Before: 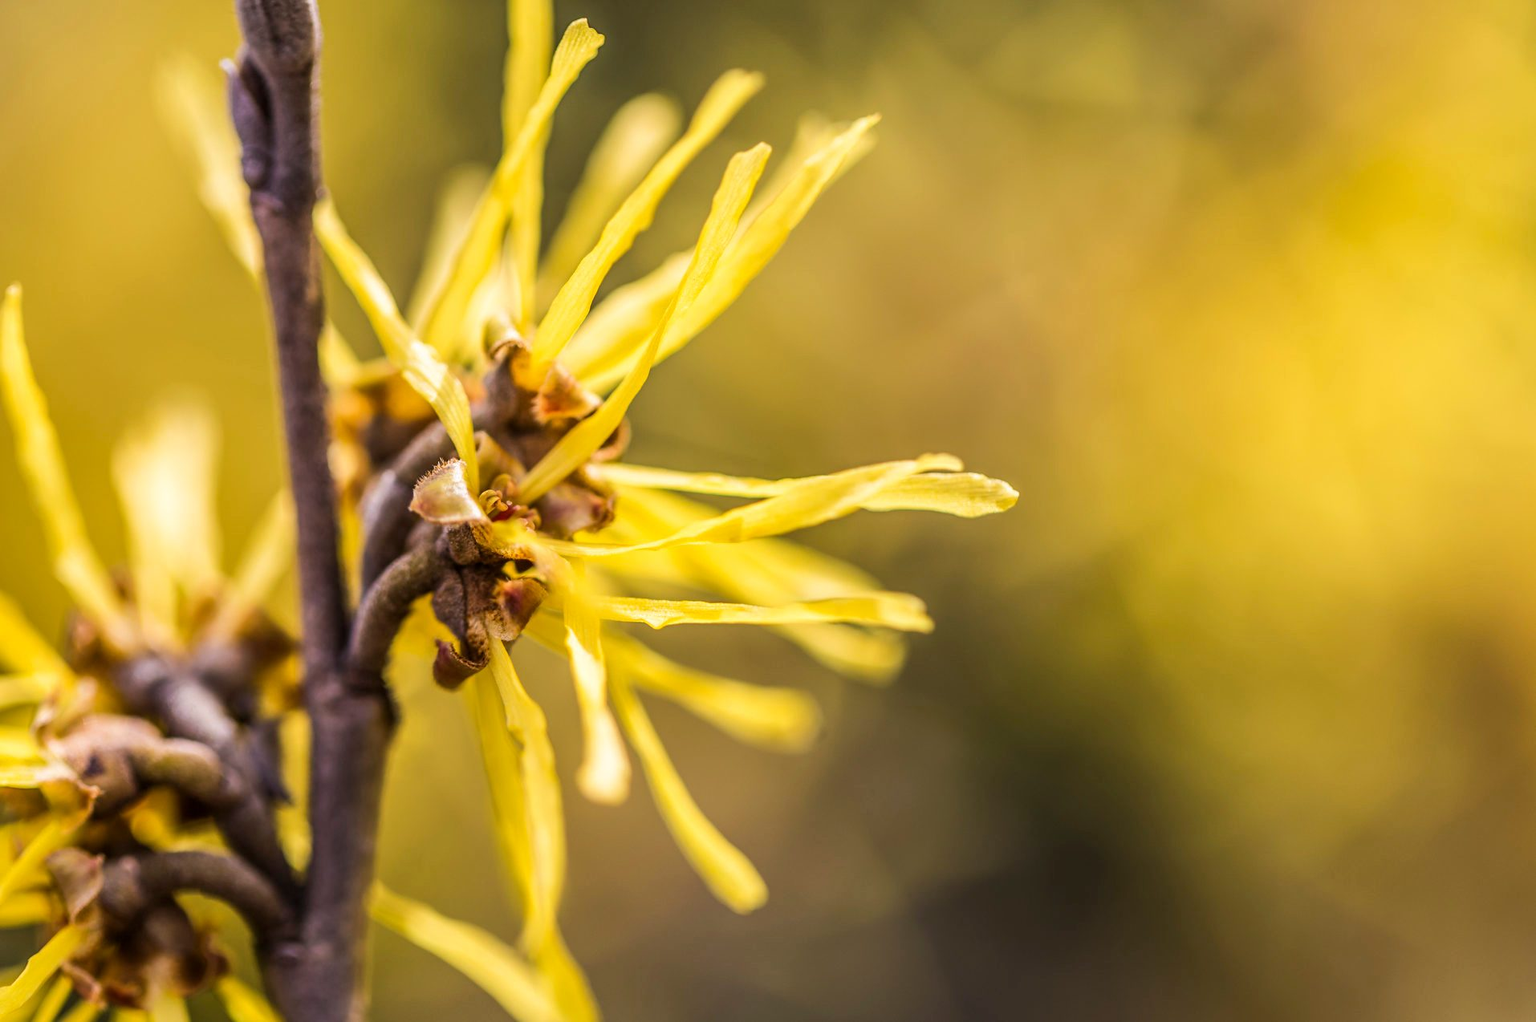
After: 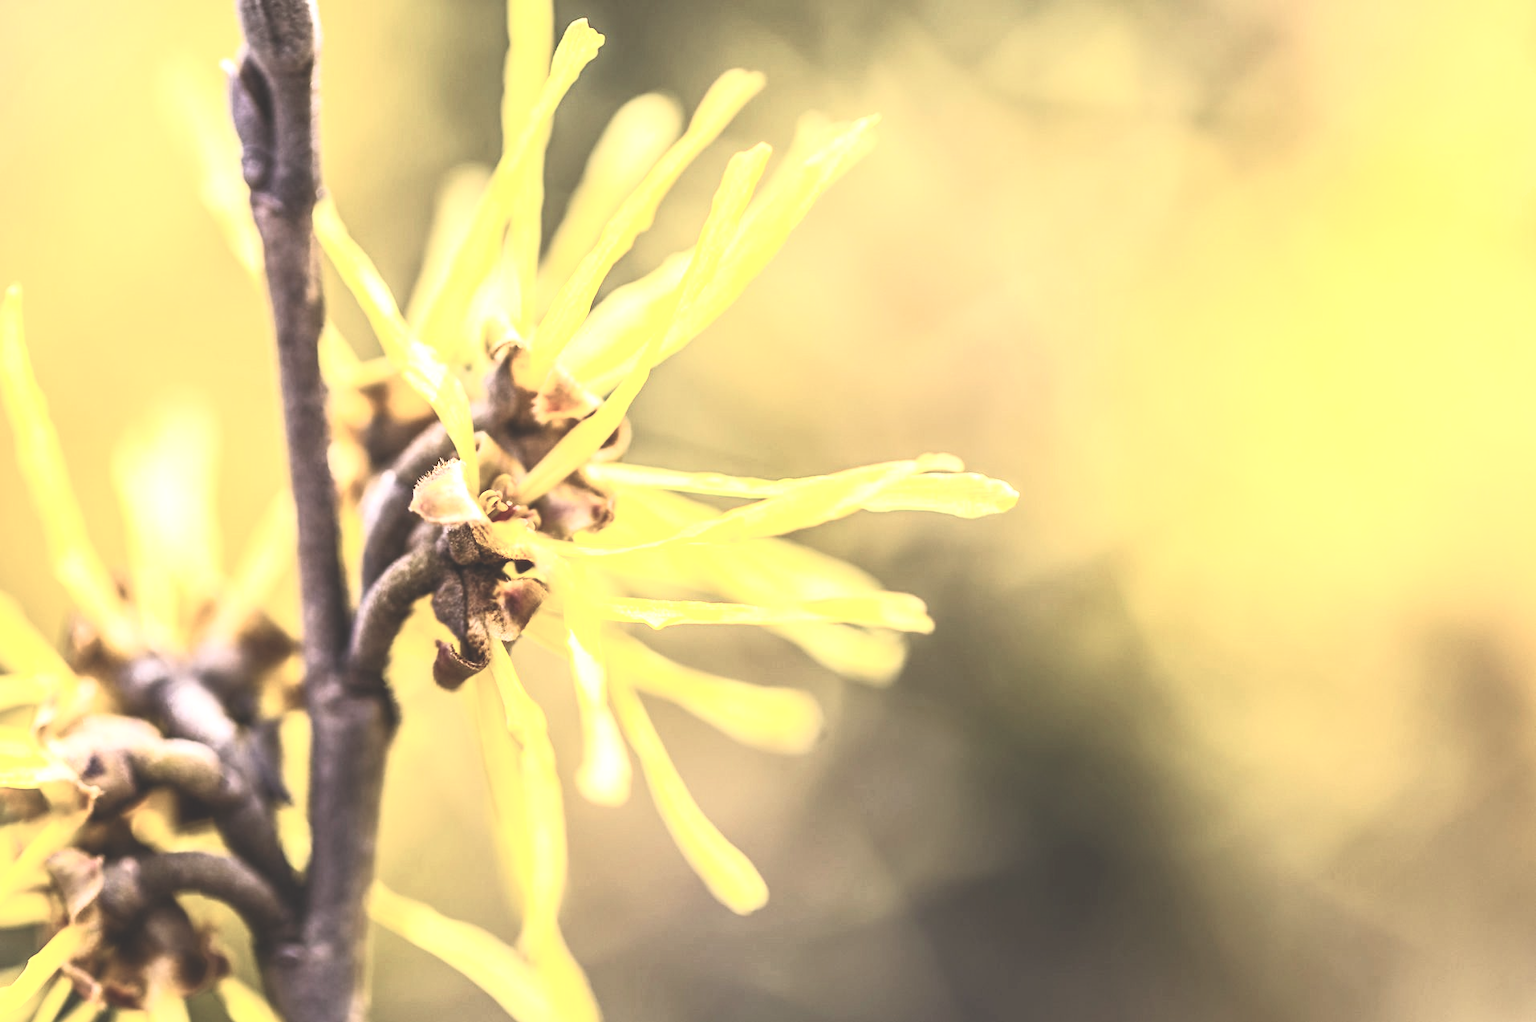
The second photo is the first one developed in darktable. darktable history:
exposure: black level correction -0.015, exposure -0.131 EV, compensate highlight preservation false
contrast brightness saturation: contrast 0.44, brightness 0.553, saturation -0.206
shadows and highlights: radius 329.77, shadows 54.93, highlights -99.82, compress 94.45%, soften with gaussian
levels: levels [0, 0.474, 0.947]
